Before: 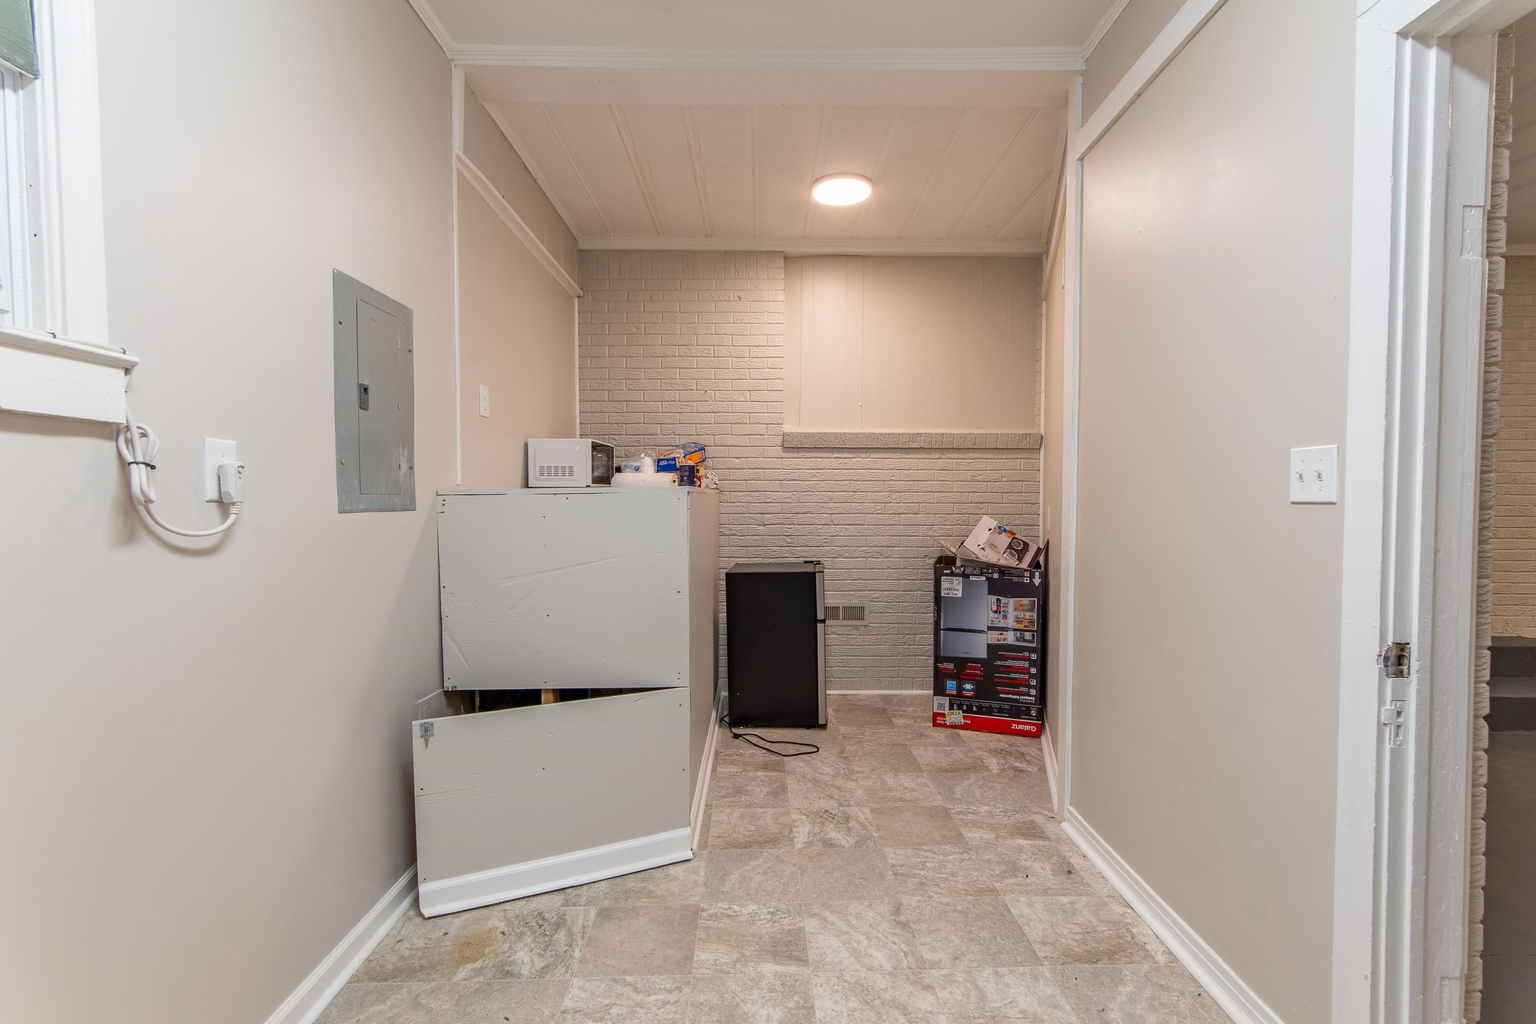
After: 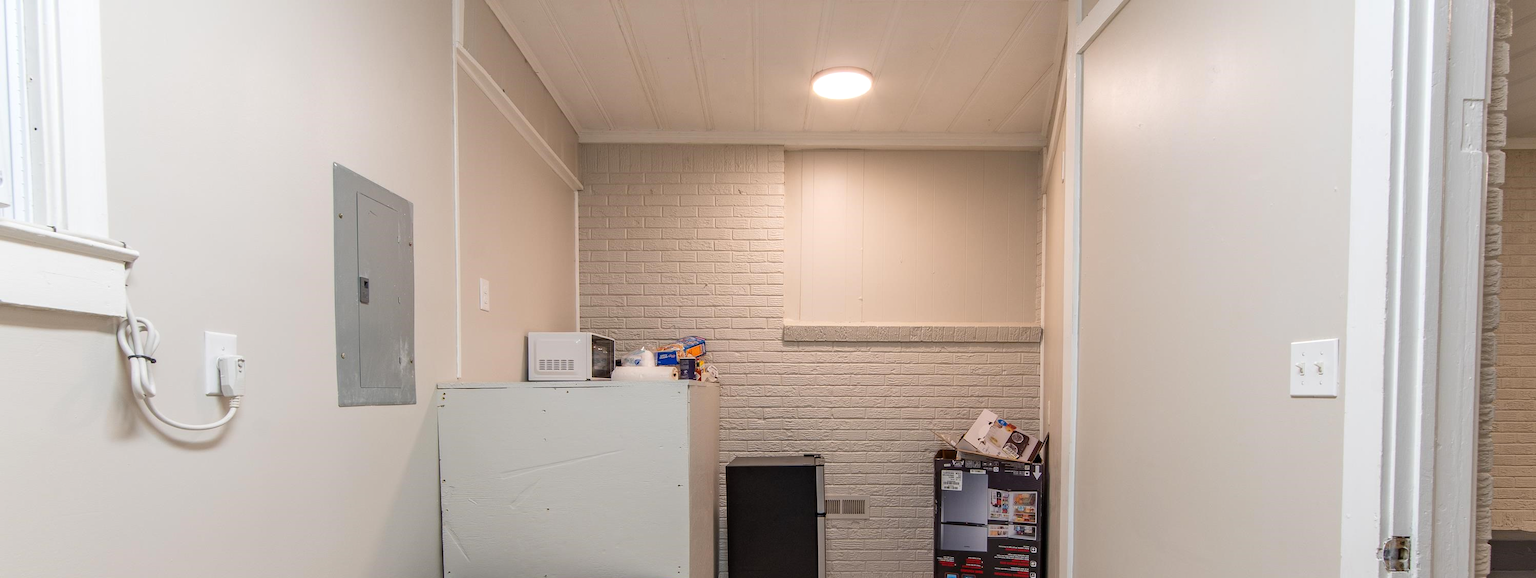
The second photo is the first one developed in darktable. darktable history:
exposure: exposure 0.134 EV, compensate exposure bias true, compensate highlight preservation false
crop and rotate: top 10.442%, bottom 33.019%
